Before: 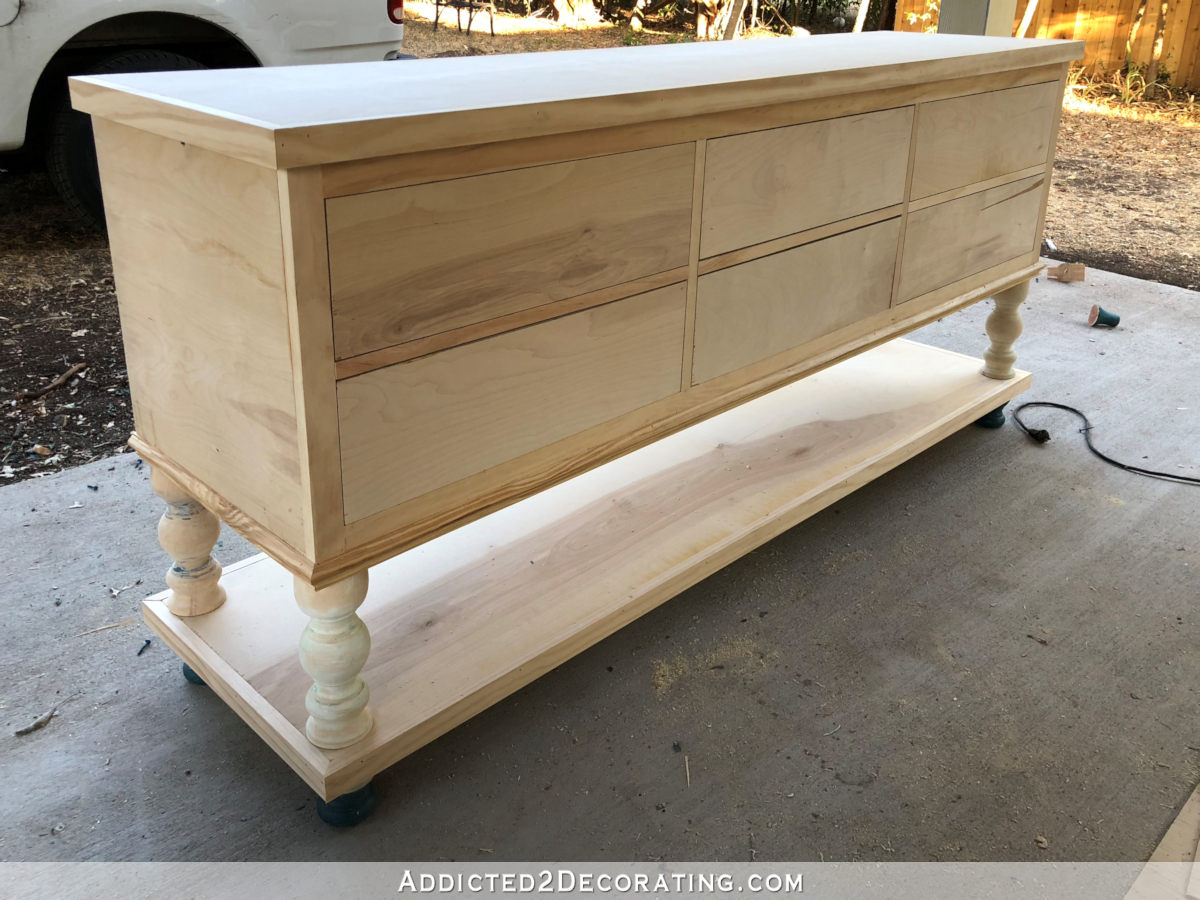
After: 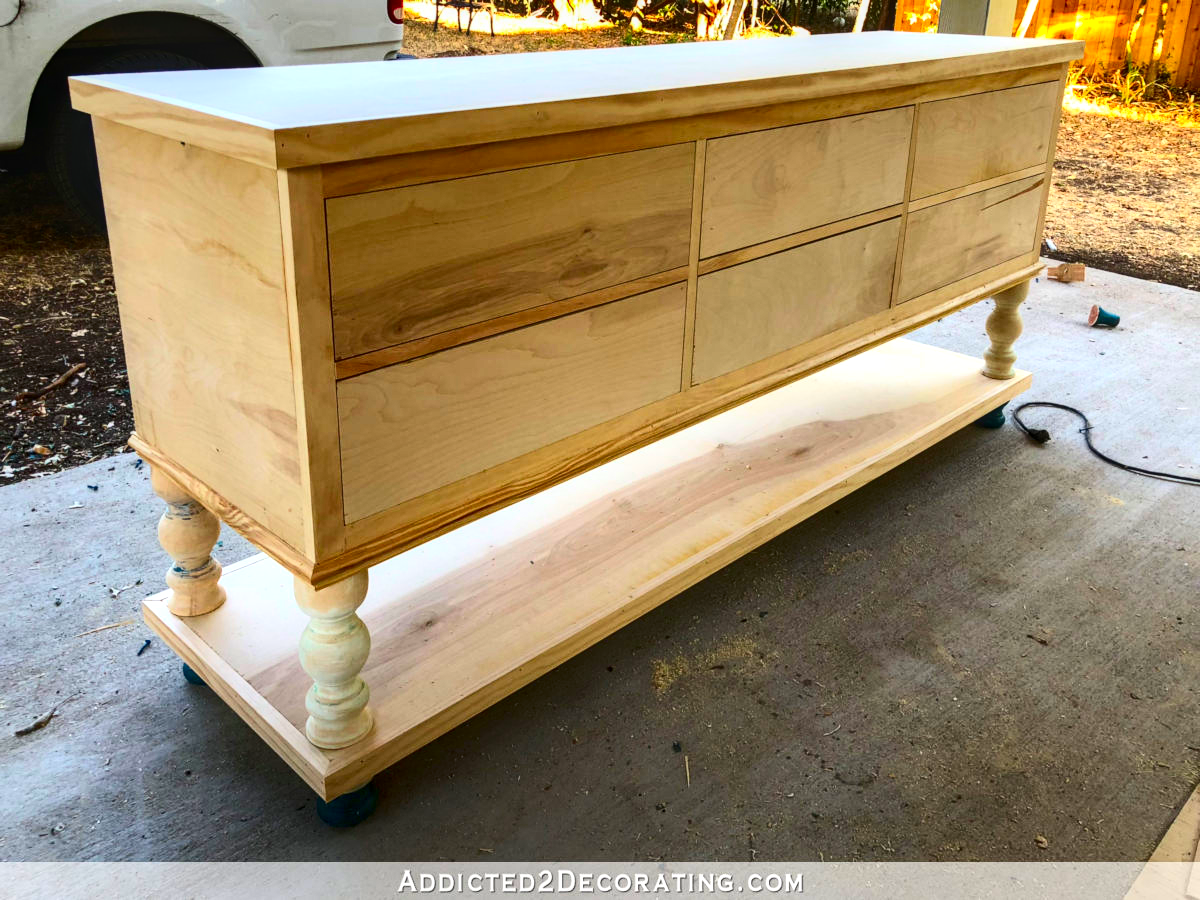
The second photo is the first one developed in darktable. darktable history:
local contrast: detail 130%
contrast equalizer: octaves 7, y [[0.5, 0.5, 0.544, 0.569, 0.5, 0.5], [0.5 ×6], [0.5 ×6], [0 ×6], [0 ×6]], mix -0.296
contrast brightness saturation: contrast 0.257, brightness 0.016, saturation 0.86
